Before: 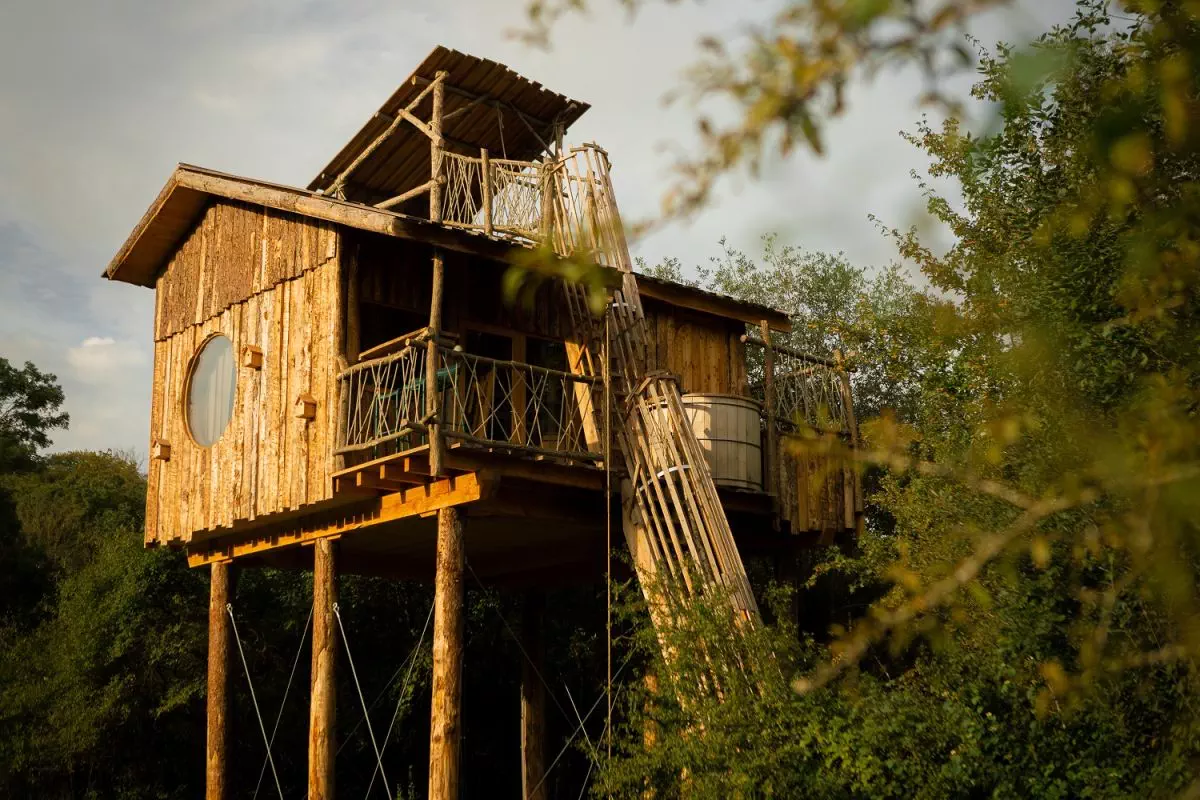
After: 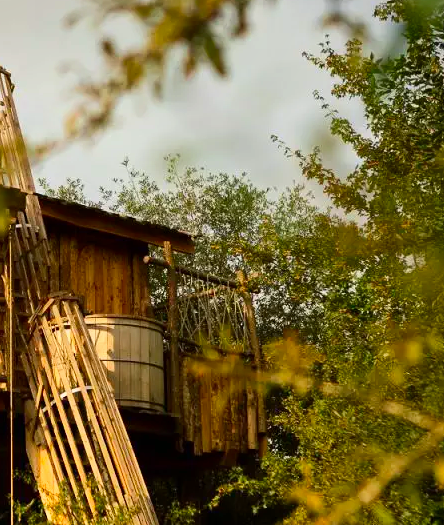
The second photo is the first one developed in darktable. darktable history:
contrast brightness saturation: contrast 0.168, saturation 0.333
shadows and highlights: shadows 59.22, highlights -60.38, soften with gaussian
crop and rotate: left 49.786%, top 10.119%, right 13.194%, bottom 24.223%
